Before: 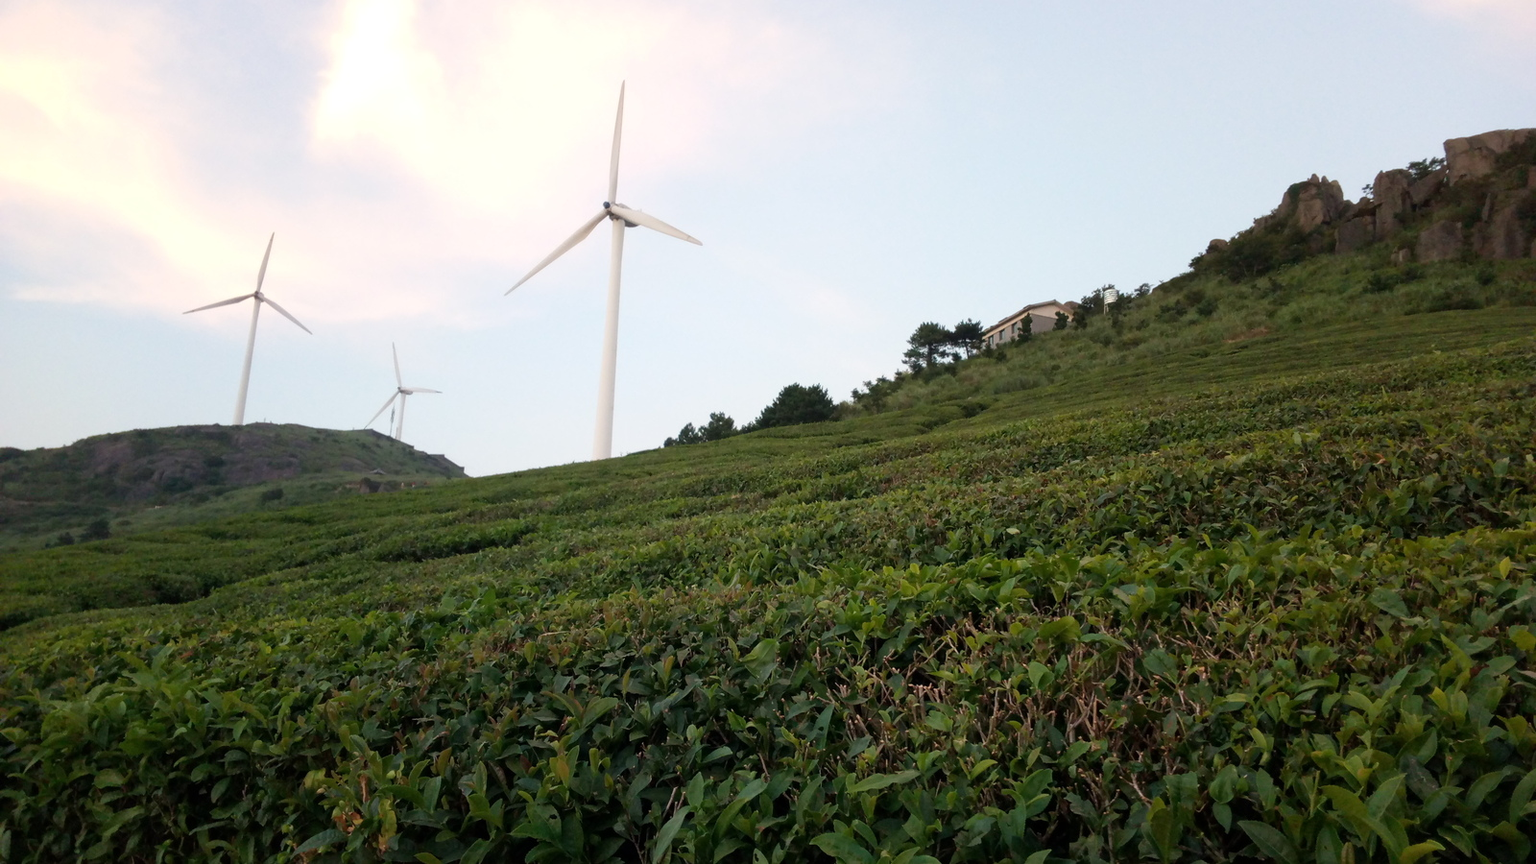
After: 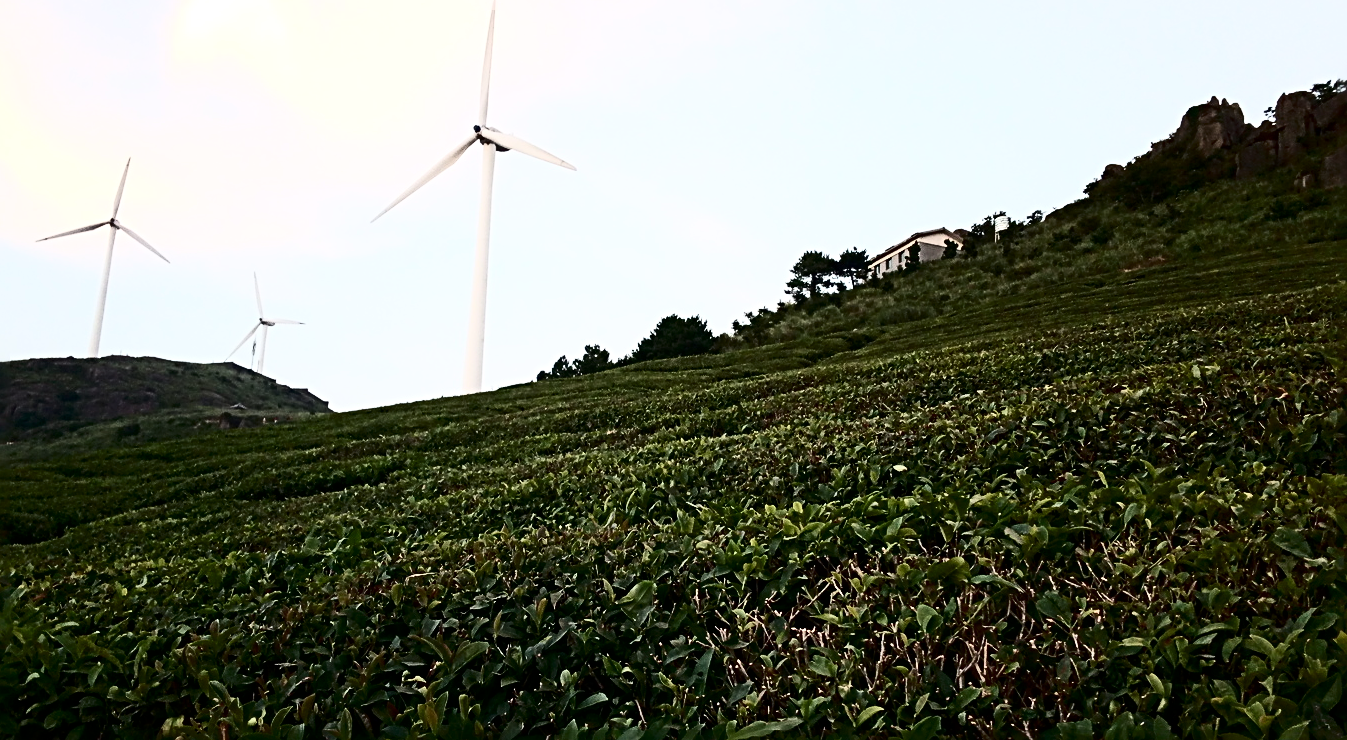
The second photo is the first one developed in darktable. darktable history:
crop and rotate: left 9.69%, top 9.481%, right 6.069%, bottom 8.208%
sharpen: radius 3.705, amount 0.921
contrast brightness saturation: contrast 0.481, saturation -0.096
